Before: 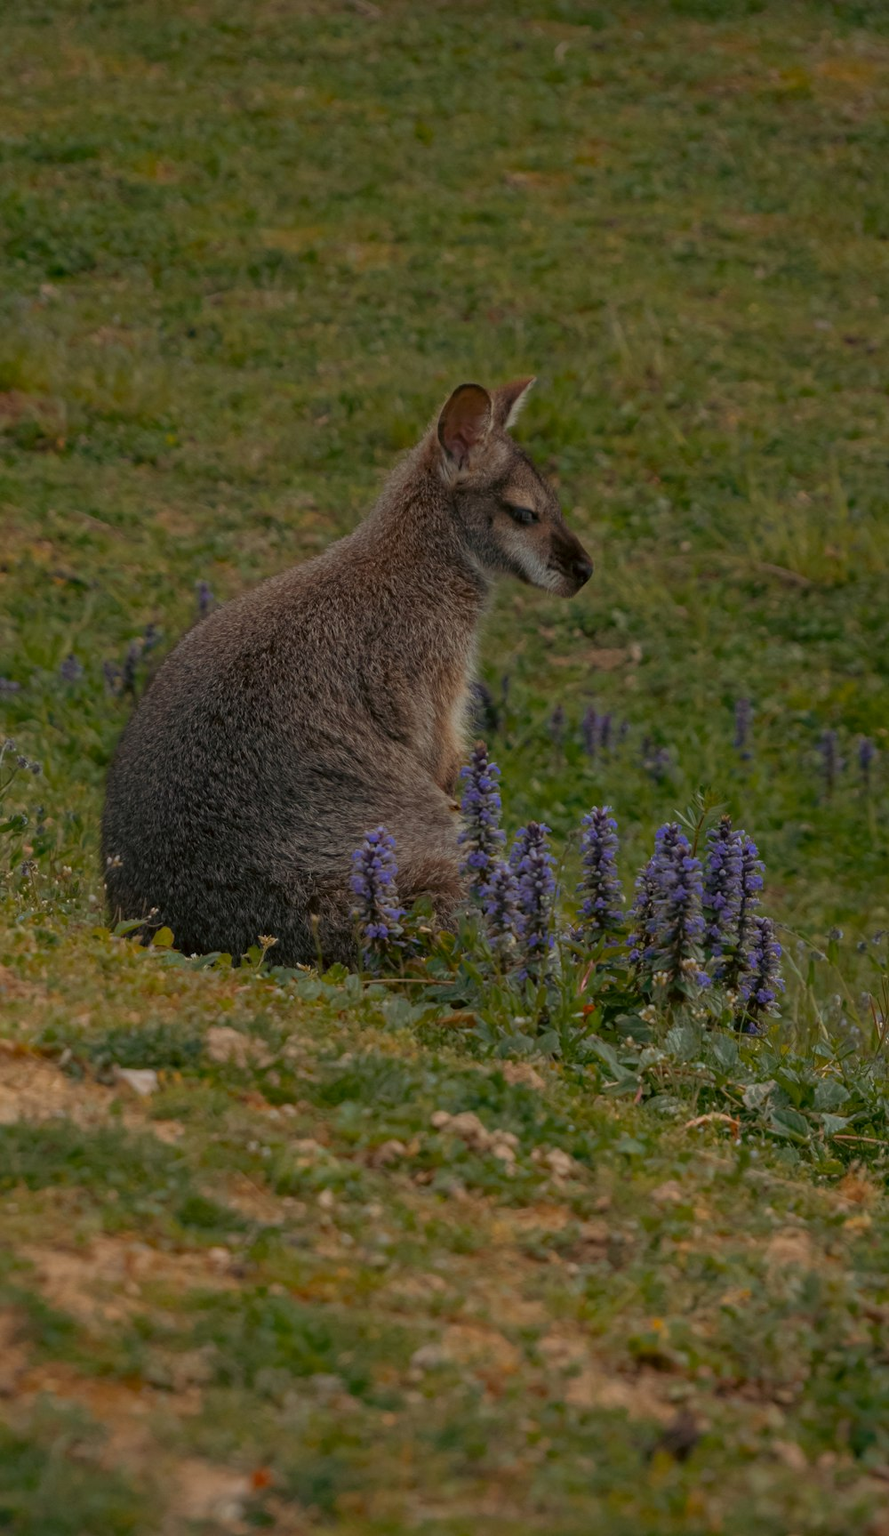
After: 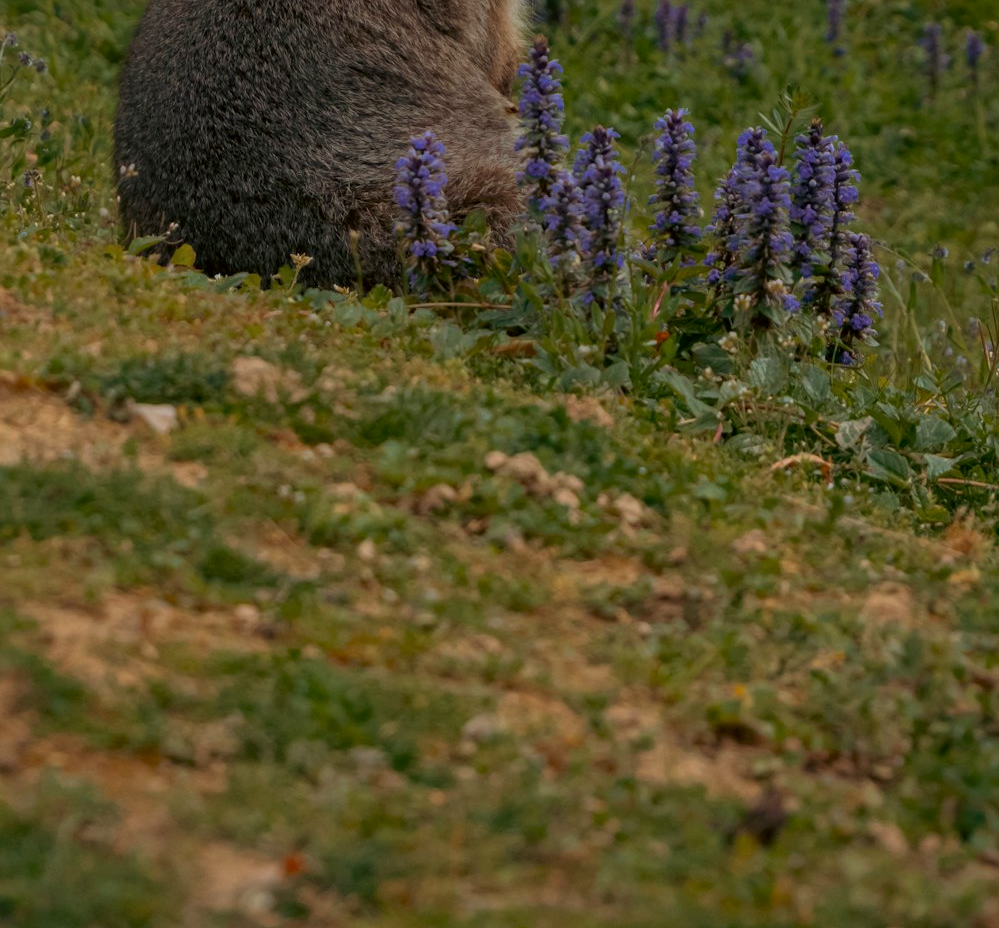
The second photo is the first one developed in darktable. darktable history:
velvia: on, module defaults
crop and rotate: top 46.237%
local contrast: mode bilateral grid, contrast 20, coarseness 50, detail 120%, midtone range 0.2
